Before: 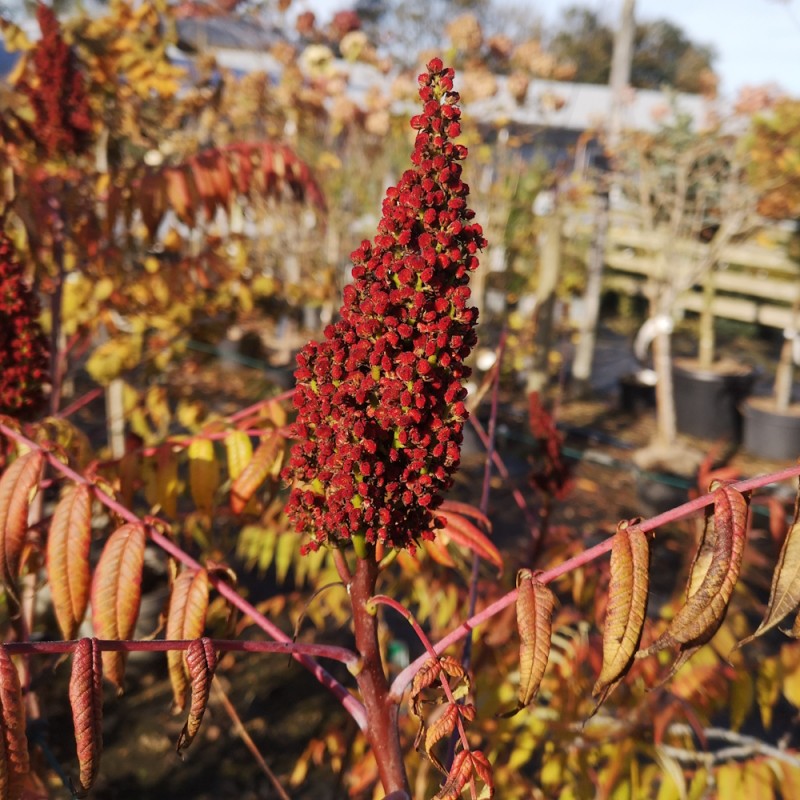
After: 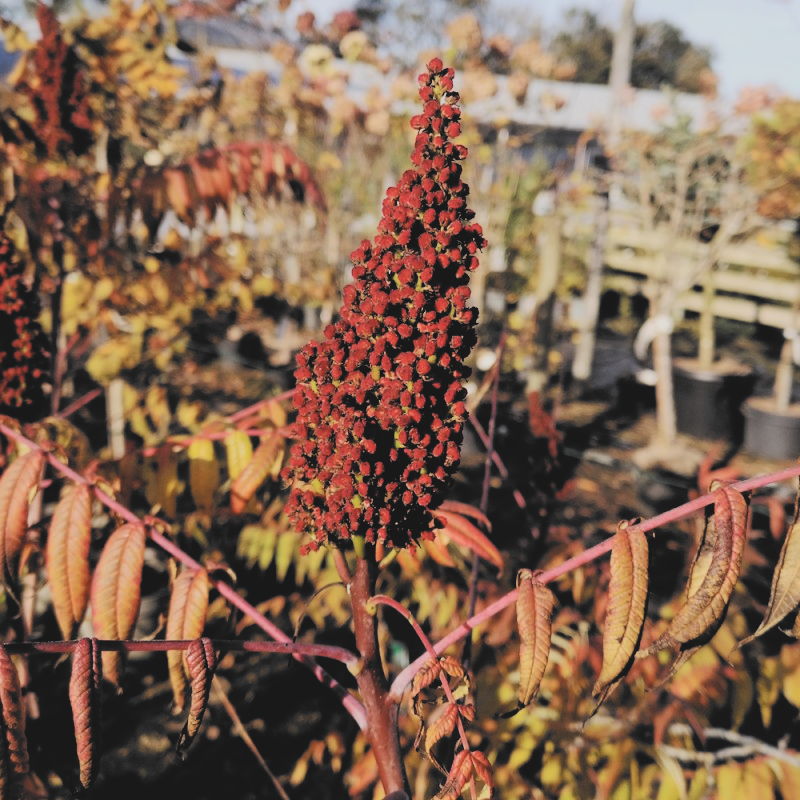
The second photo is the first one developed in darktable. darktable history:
filmic rgb: black relative exposure -5.02 EV, white relative exposure 3.53 EV, hardness 3.19, contrast 1.398, highlights saturation mix -48.91%, color science v6 (2022)
contrast brightness saturation: contrast -0.142, brightness 0.041, saturation -0.136
